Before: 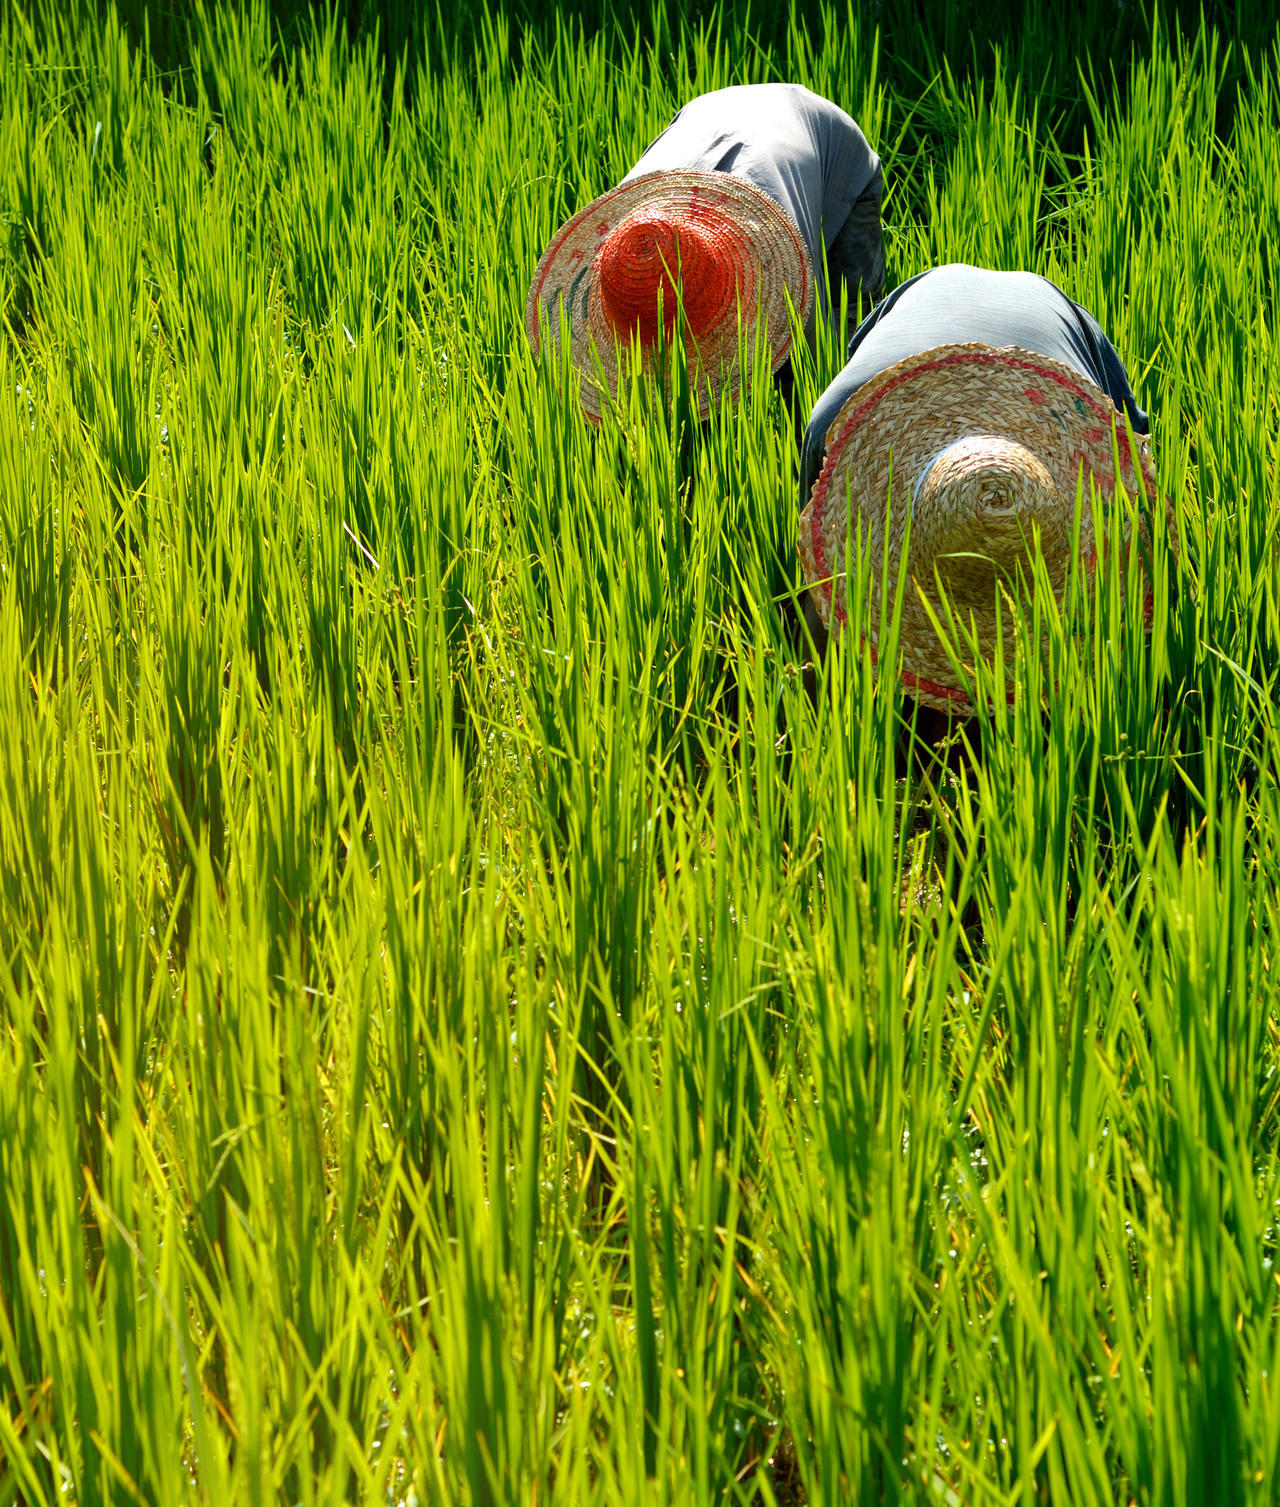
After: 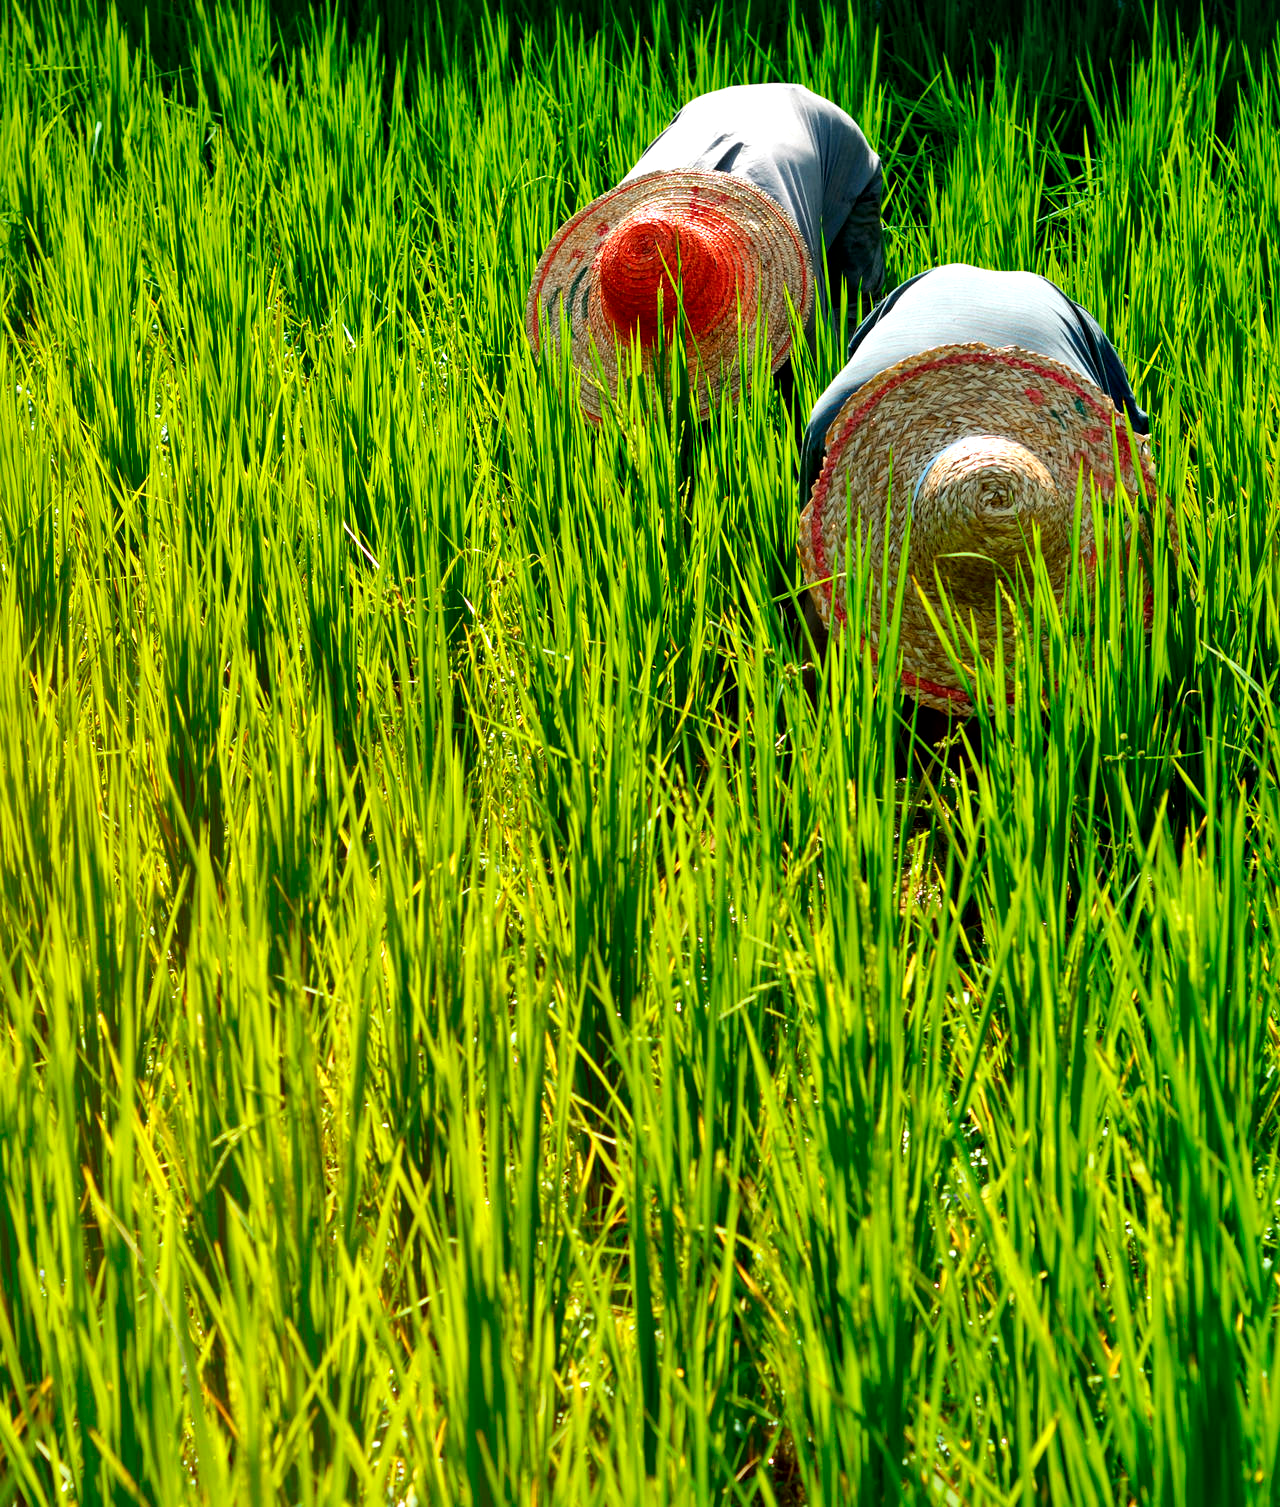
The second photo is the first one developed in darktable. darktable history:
exposure: black level correction -0.003, exposure 0.04 EV, compensate highlight preservation false
local contrast: mode bilateral grid, contrast 20, coarseness 50, detail 171%, midtone range 0.2
